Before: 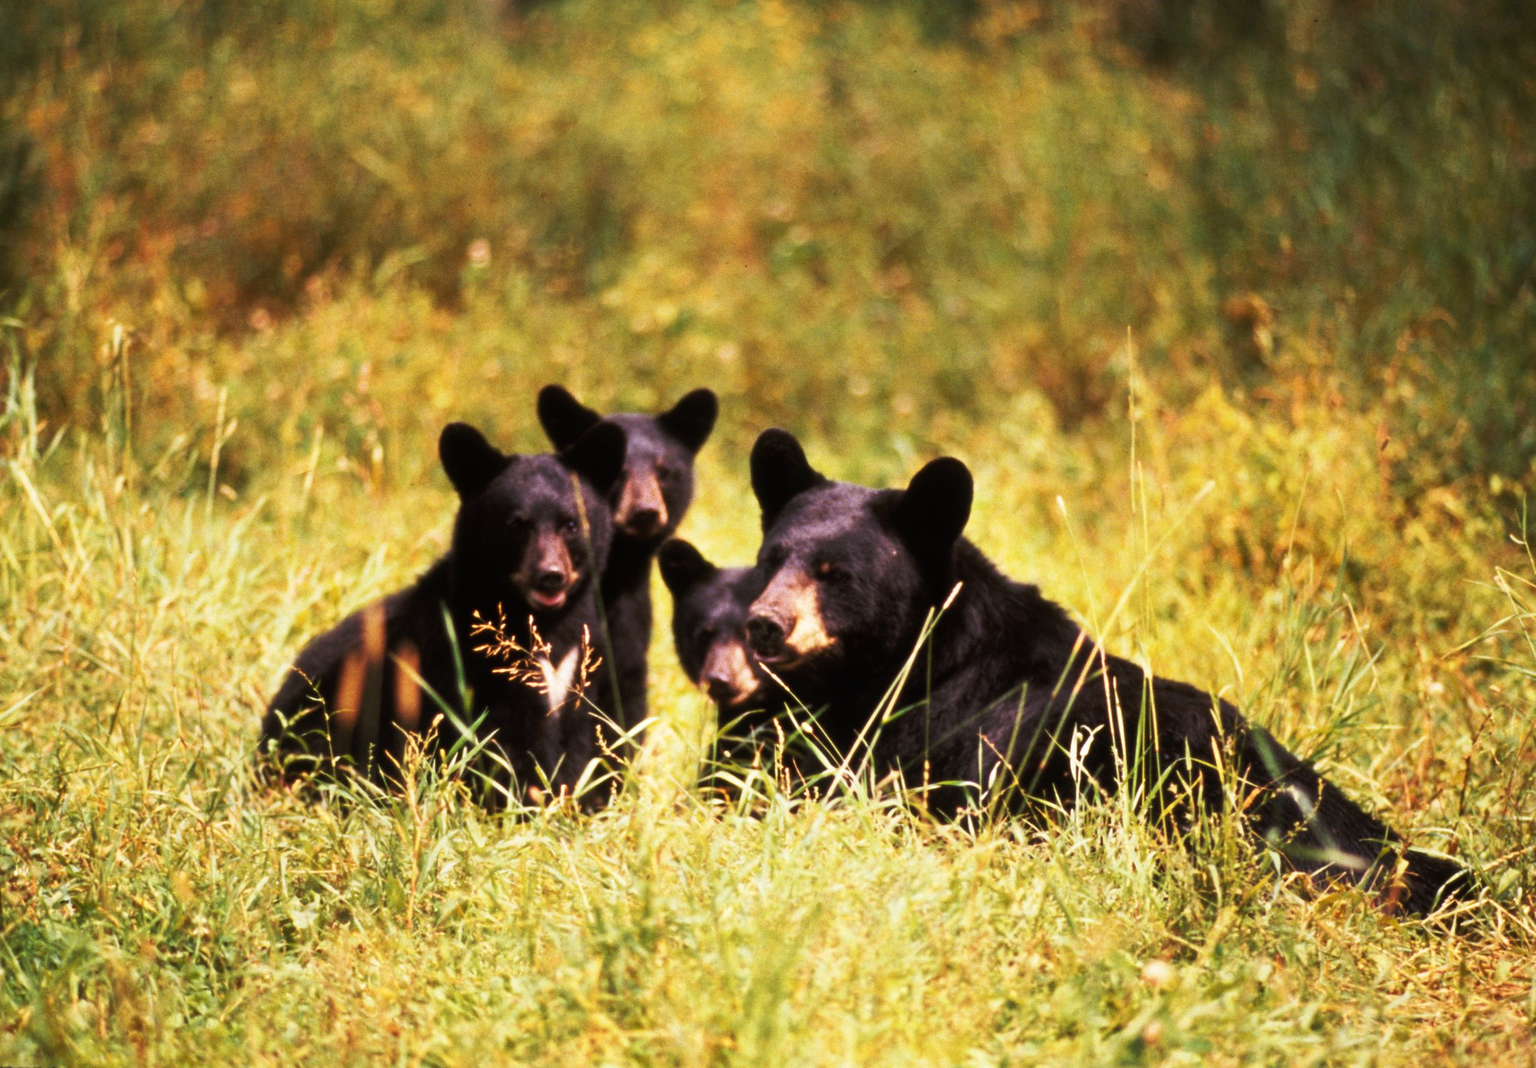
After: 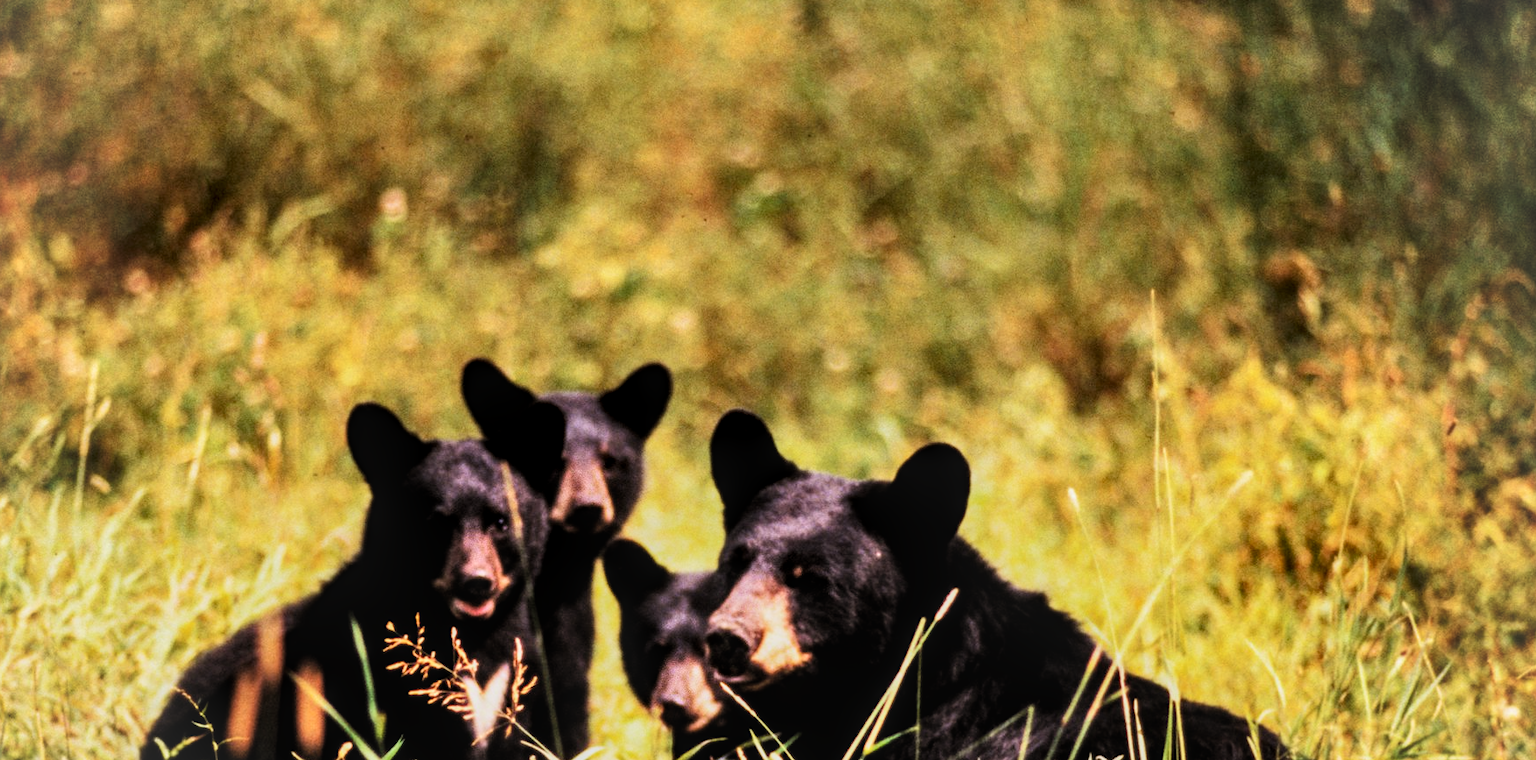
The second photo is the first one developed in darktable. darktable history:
vignetting: brightness 0.05, saturation 0
filmic rgb: black relative exposure -16 EV, white relative exposure 6.24 EV, hardness 5.04, contrast 1.355
crop and rotate: left 9.33%, top 7.349%, right 5.051%, bottom 31.704%
local contrast: detail 130%
shadows and highlights: soften with gaussian
